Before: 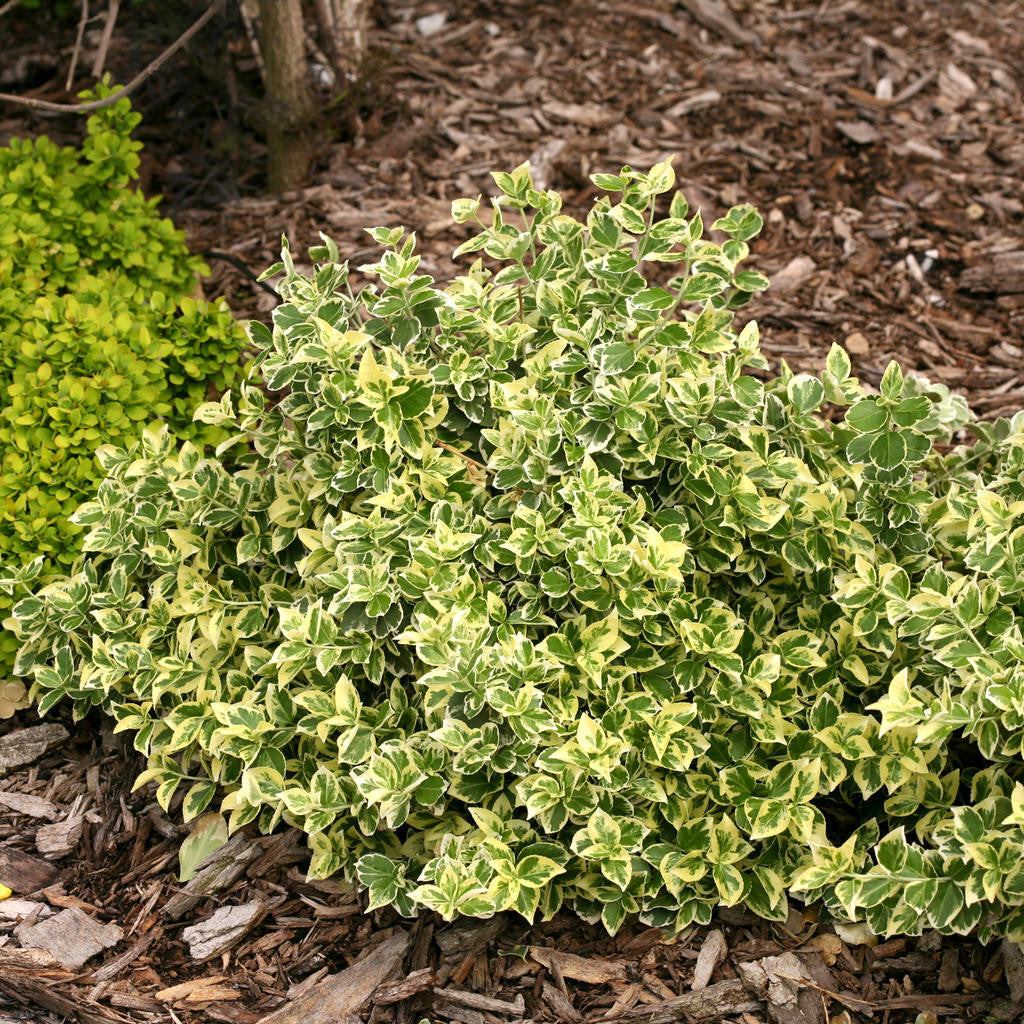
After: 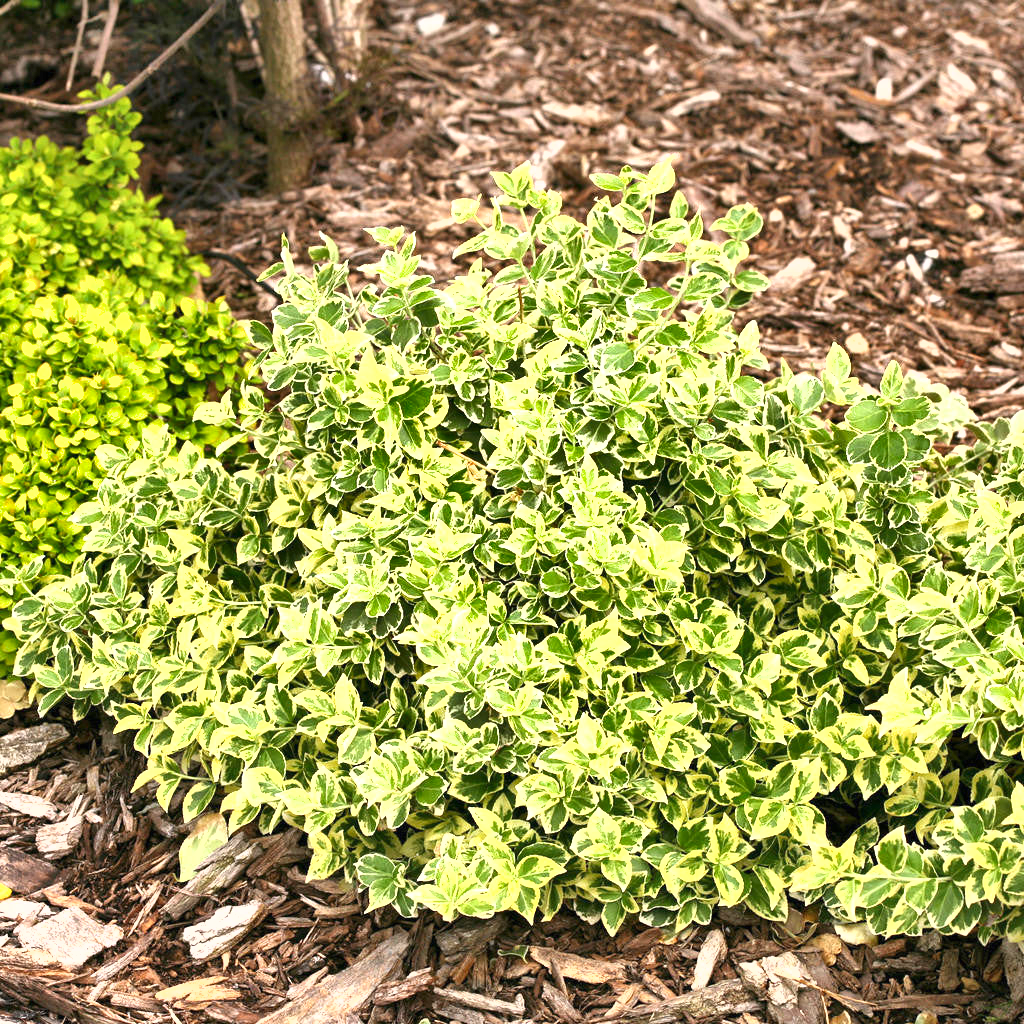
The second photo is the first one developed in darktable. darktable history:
shadows and highlights: low approximation 0.01, soften with gaussian
exposure: black level correction 0, exposure 1.2 EV, compensate exposure bias true, compensate highlight preservation false
